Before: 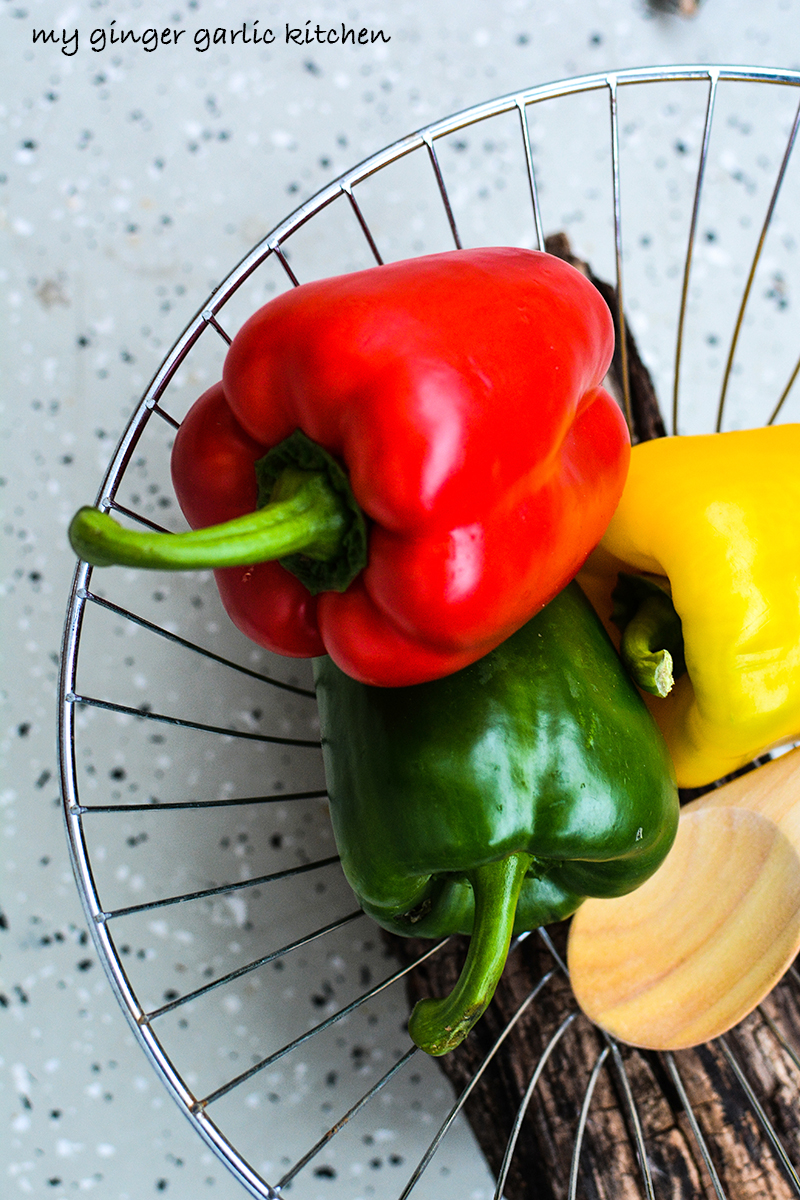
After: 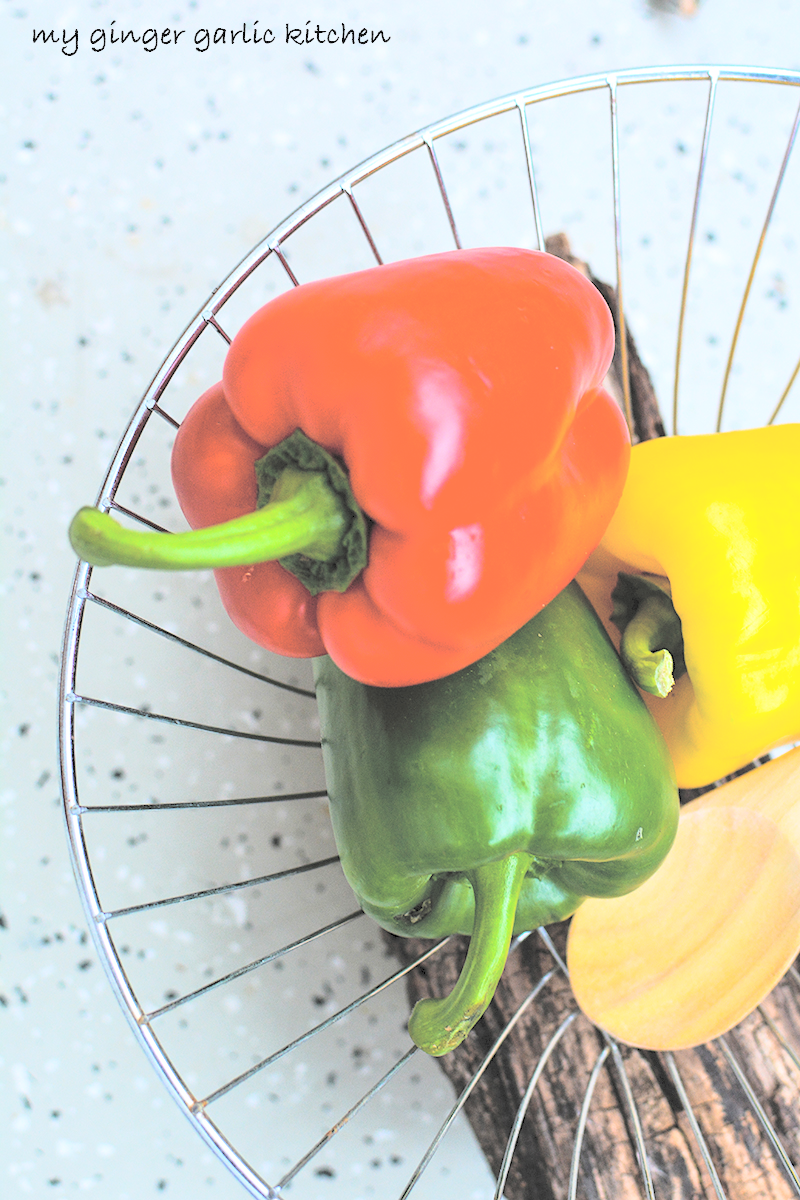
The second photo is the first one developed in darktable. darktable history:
contrast brightness saturation: brightness 0.996
